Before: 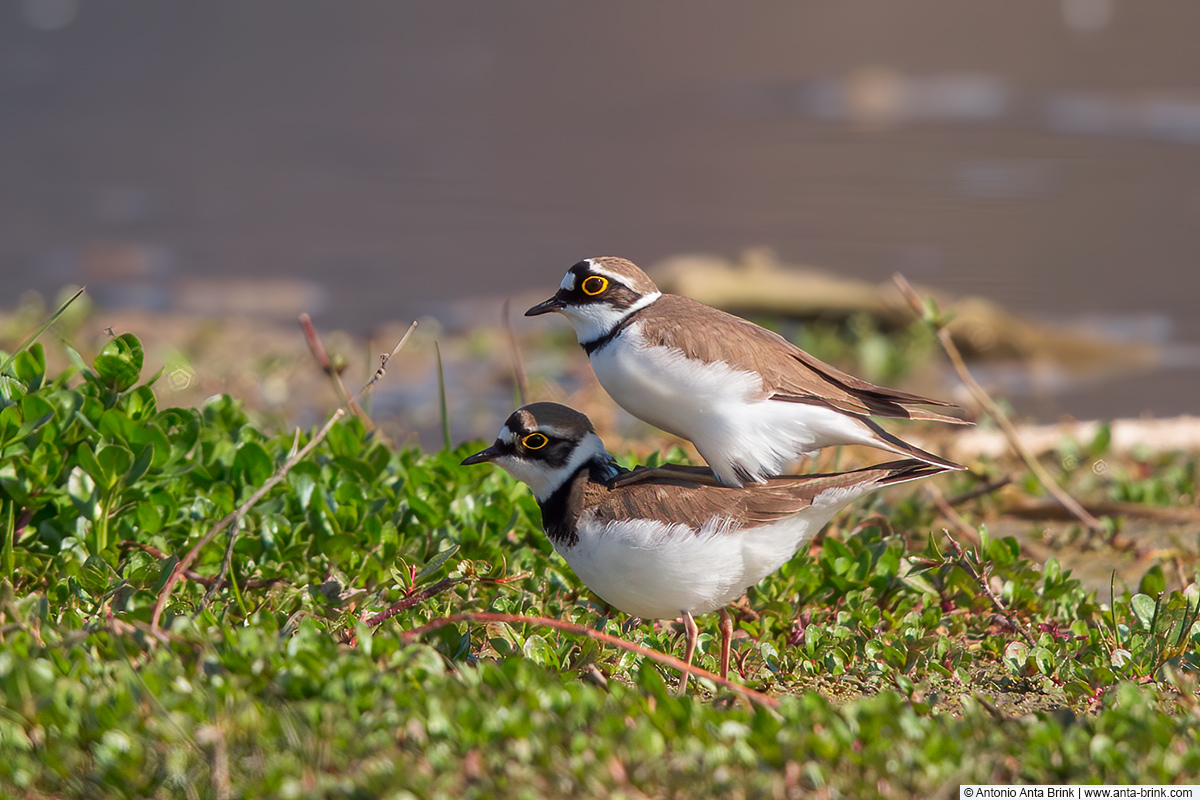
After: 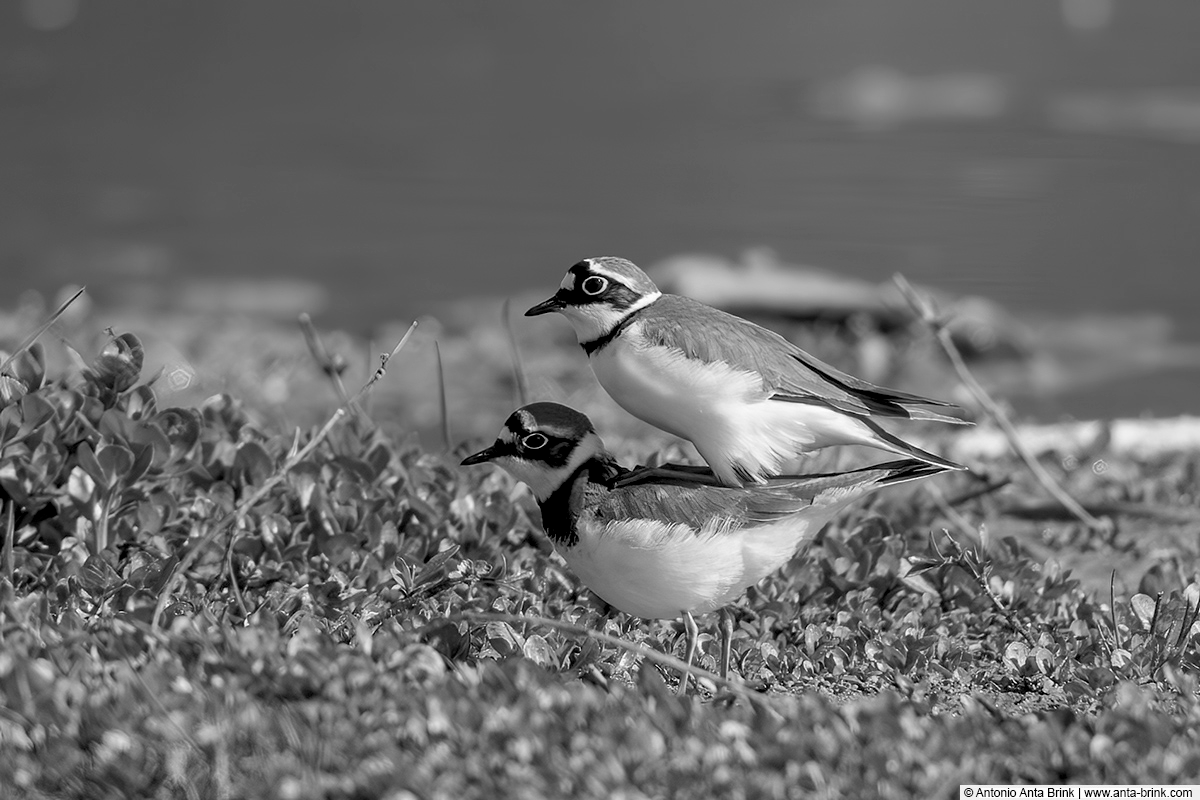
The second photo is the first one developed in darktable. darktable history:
exposure: black level correction 0.016, exposure -0.009 EV, compensate highlight preservation false
monochrome: on, module defaults
